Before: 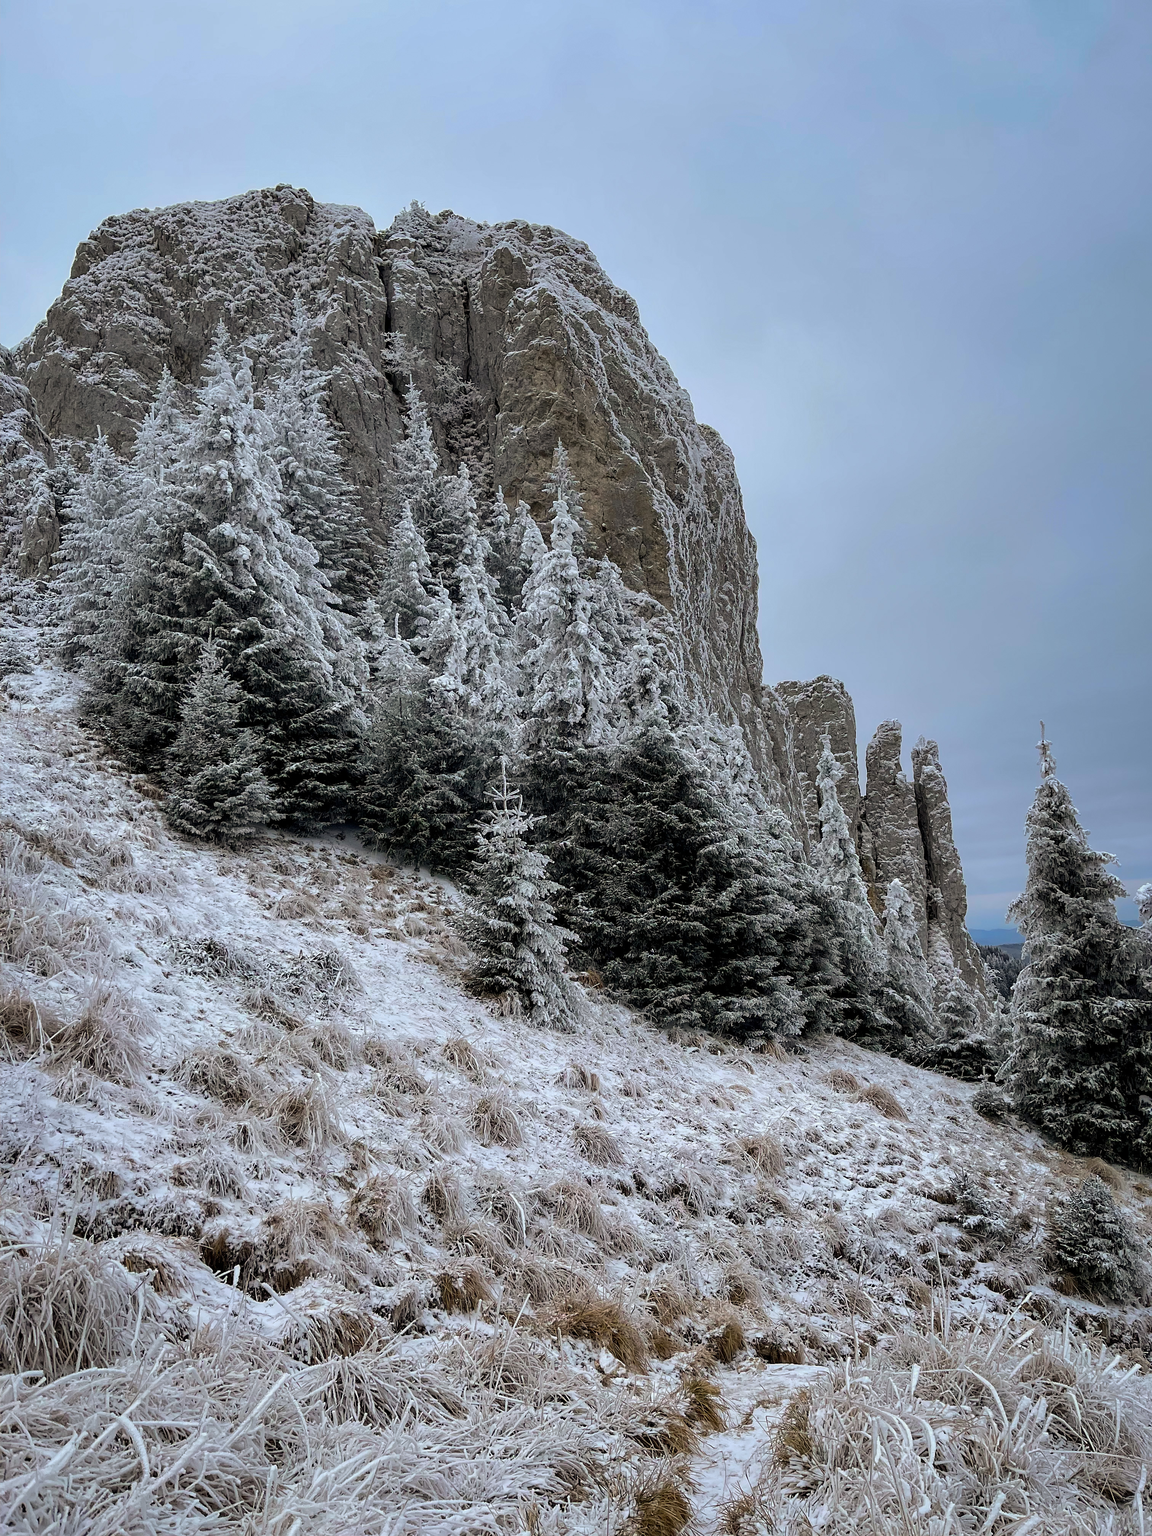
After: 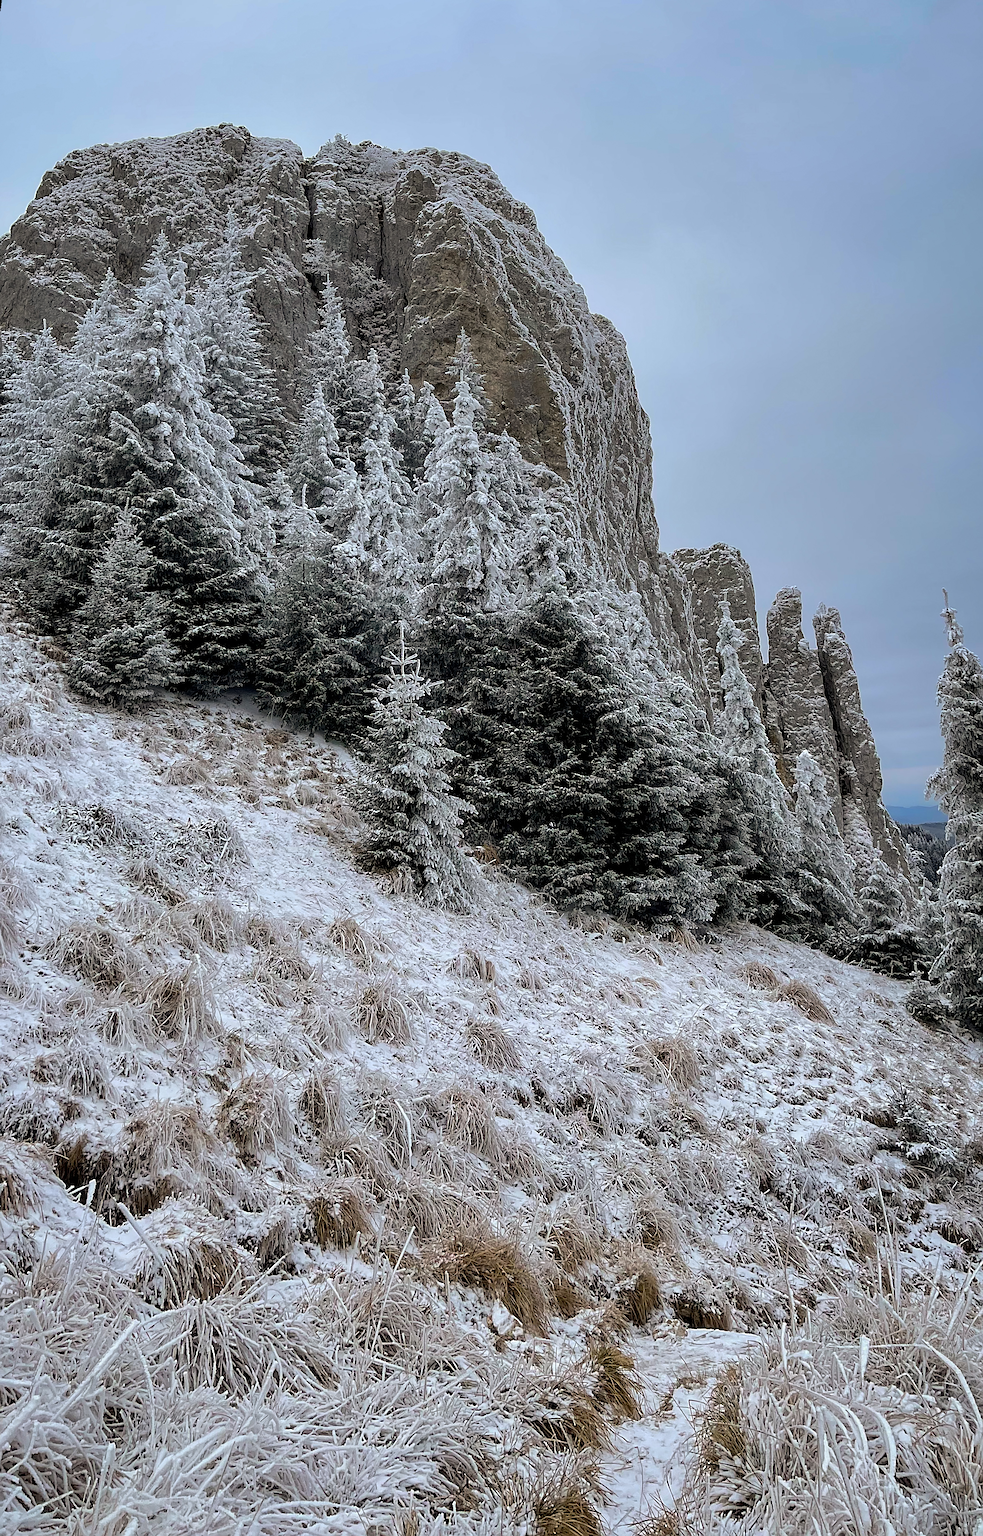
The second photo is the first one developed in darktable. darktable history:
sharpen: on, module defaults
rotate and perspective: rotation 0.72°, lens shift (vertical) -0.352, lens shift (horizontal) -0.051, crop left 0.152, crop right 0.859, crop top 0.019, crop bottom 0.964
